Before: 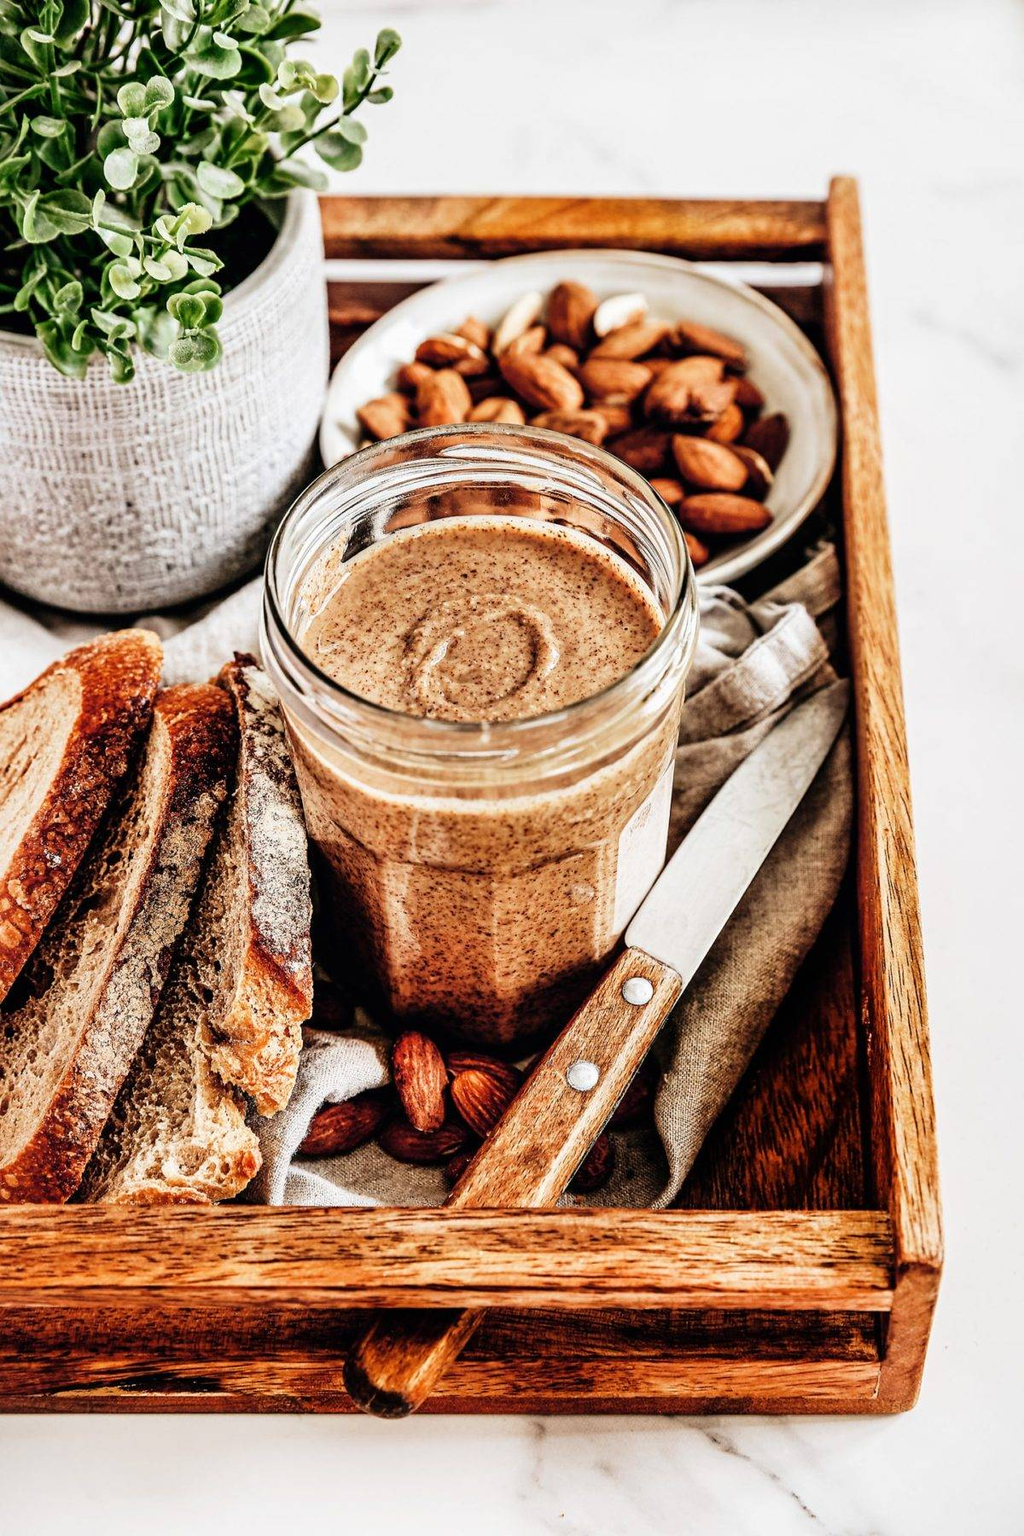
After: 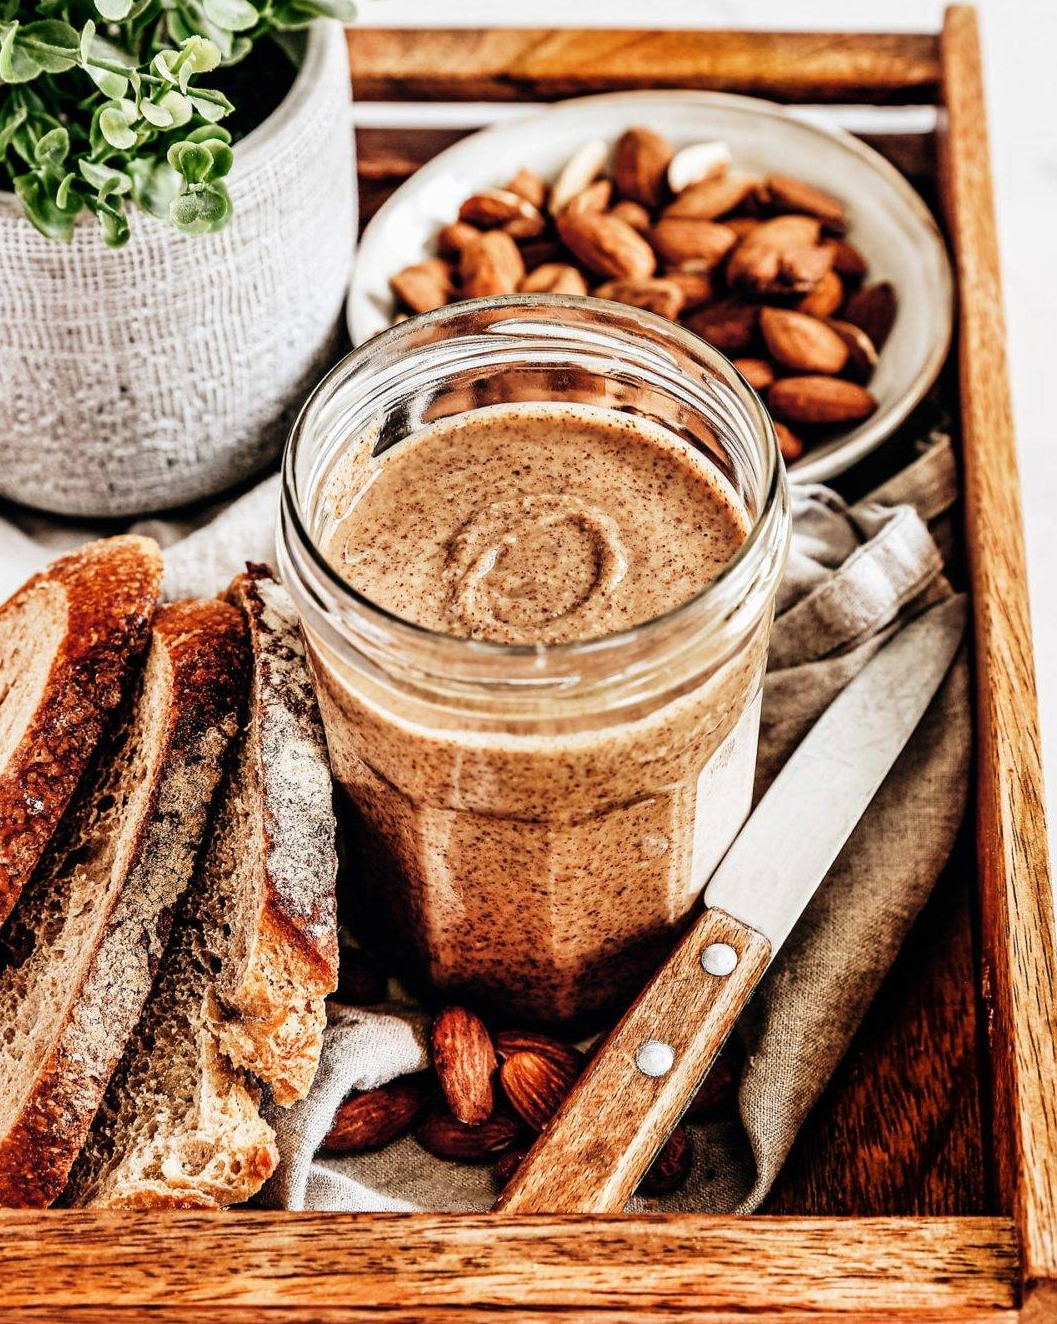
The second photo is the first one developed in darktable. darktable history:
crop and rotate: left 2.41%, top 11.244%, right 9.427%, bottom 15.148%
